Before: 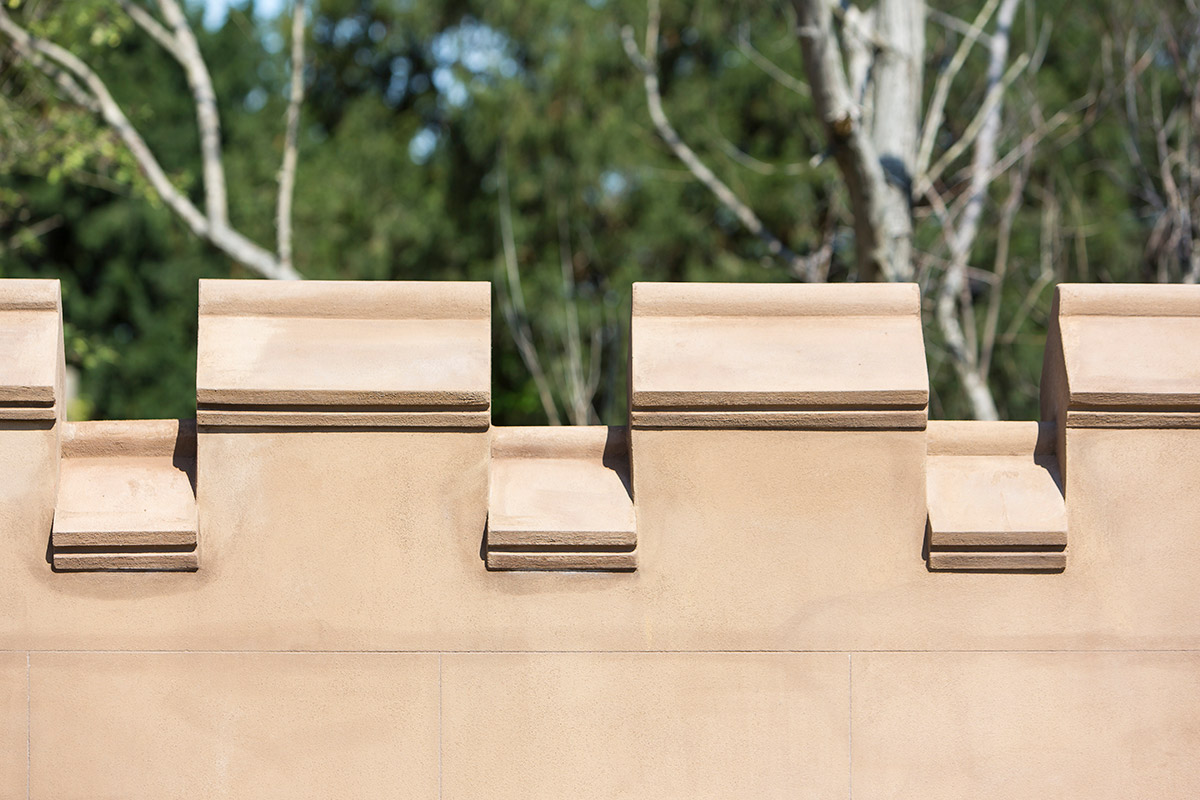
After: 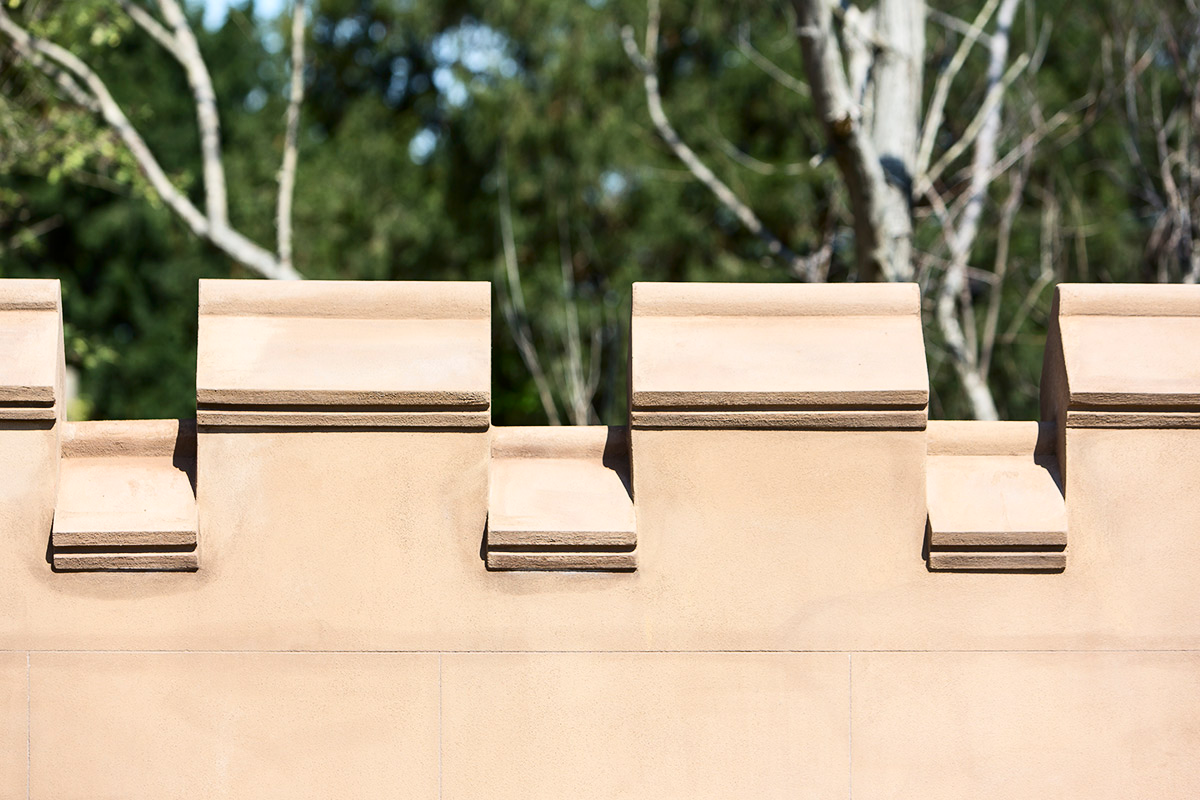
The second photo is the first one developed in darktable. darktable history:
contrast brightness saturation: contrast 0.221
